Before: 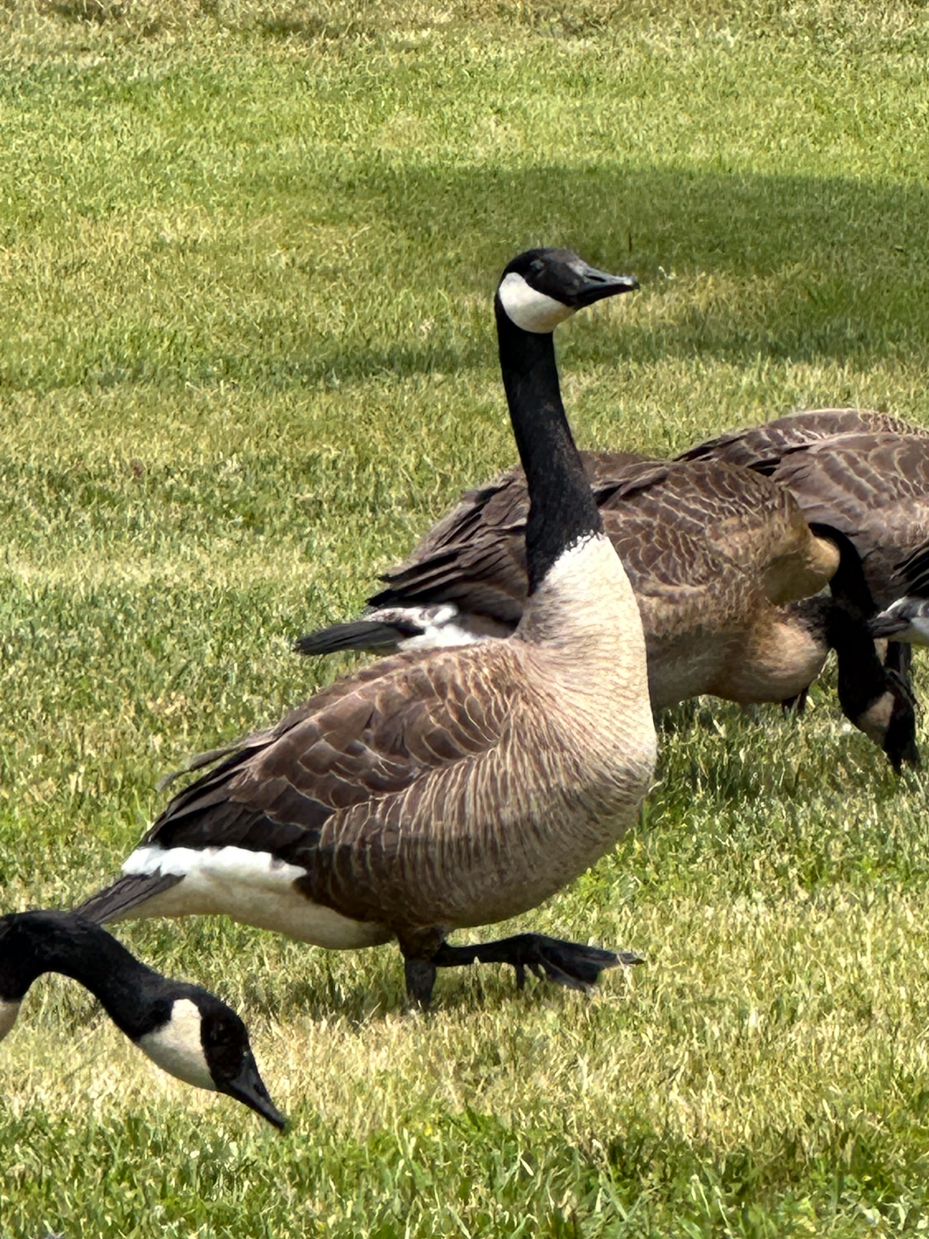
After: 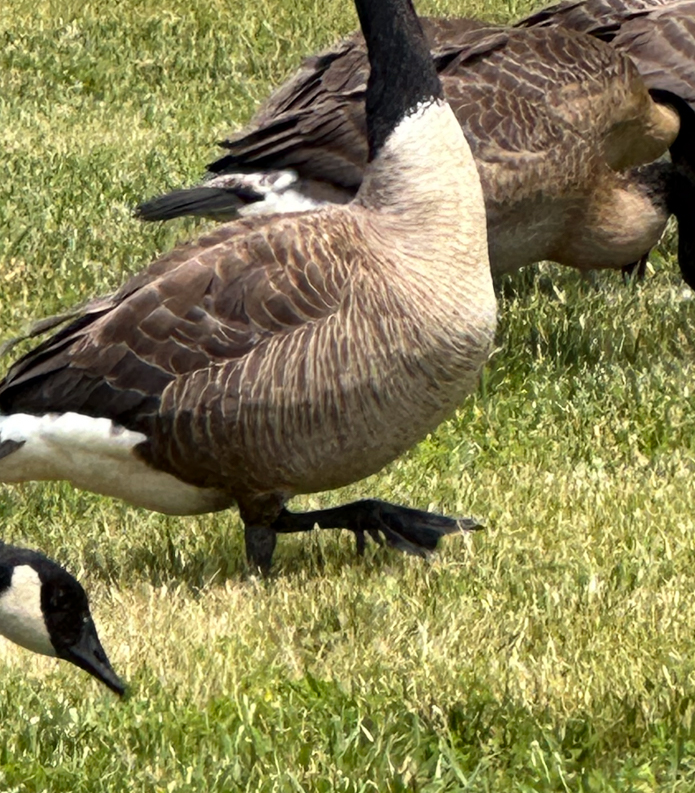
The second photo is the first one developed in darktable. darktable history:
crop and rotate: left 17.305%, top 35.158%, right 7.864%, bottom 0.782%
